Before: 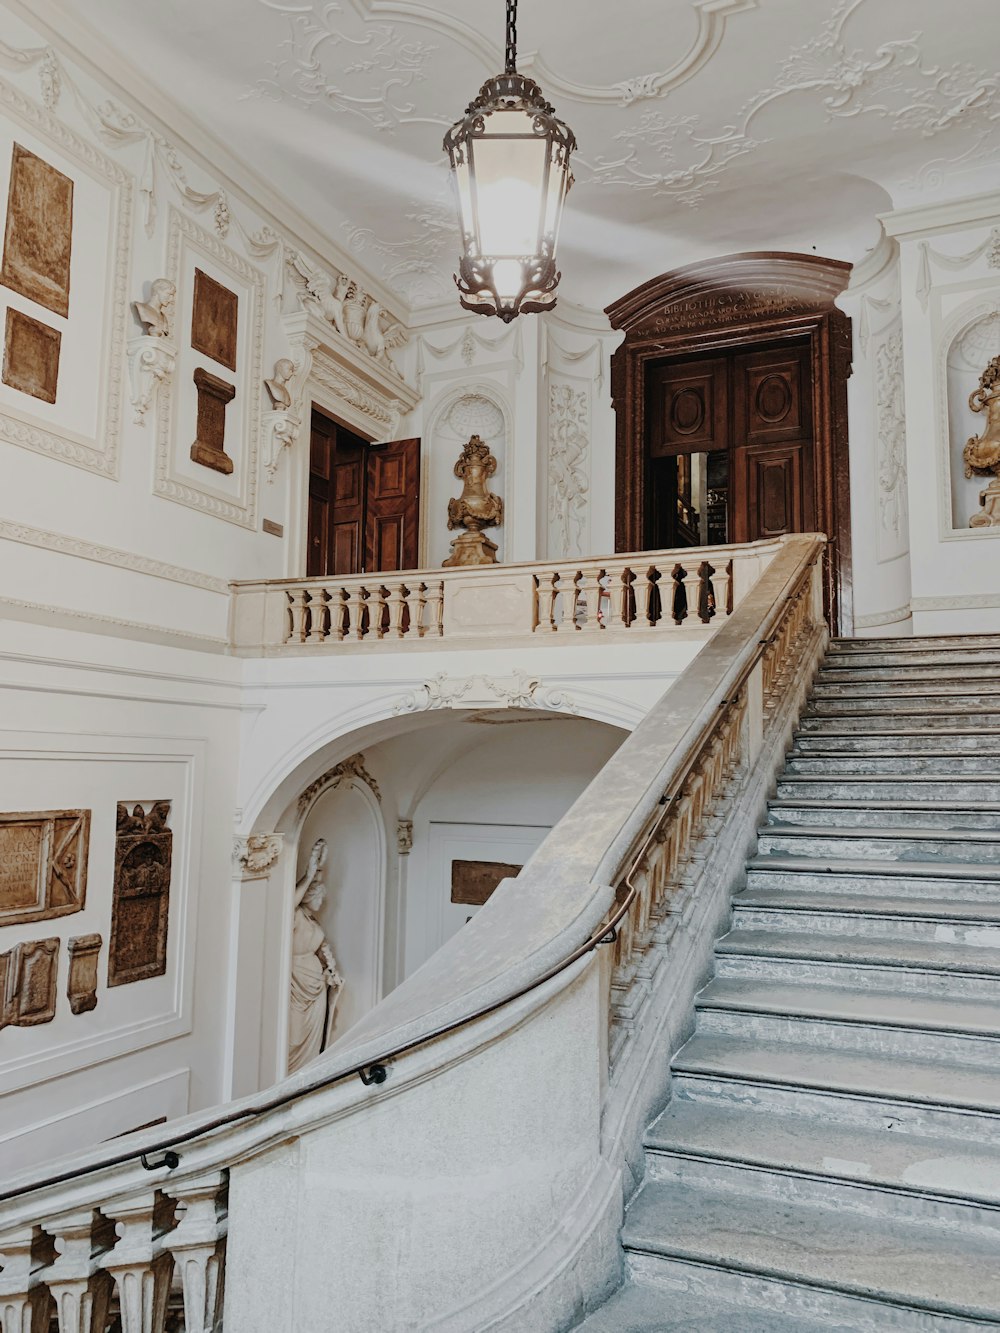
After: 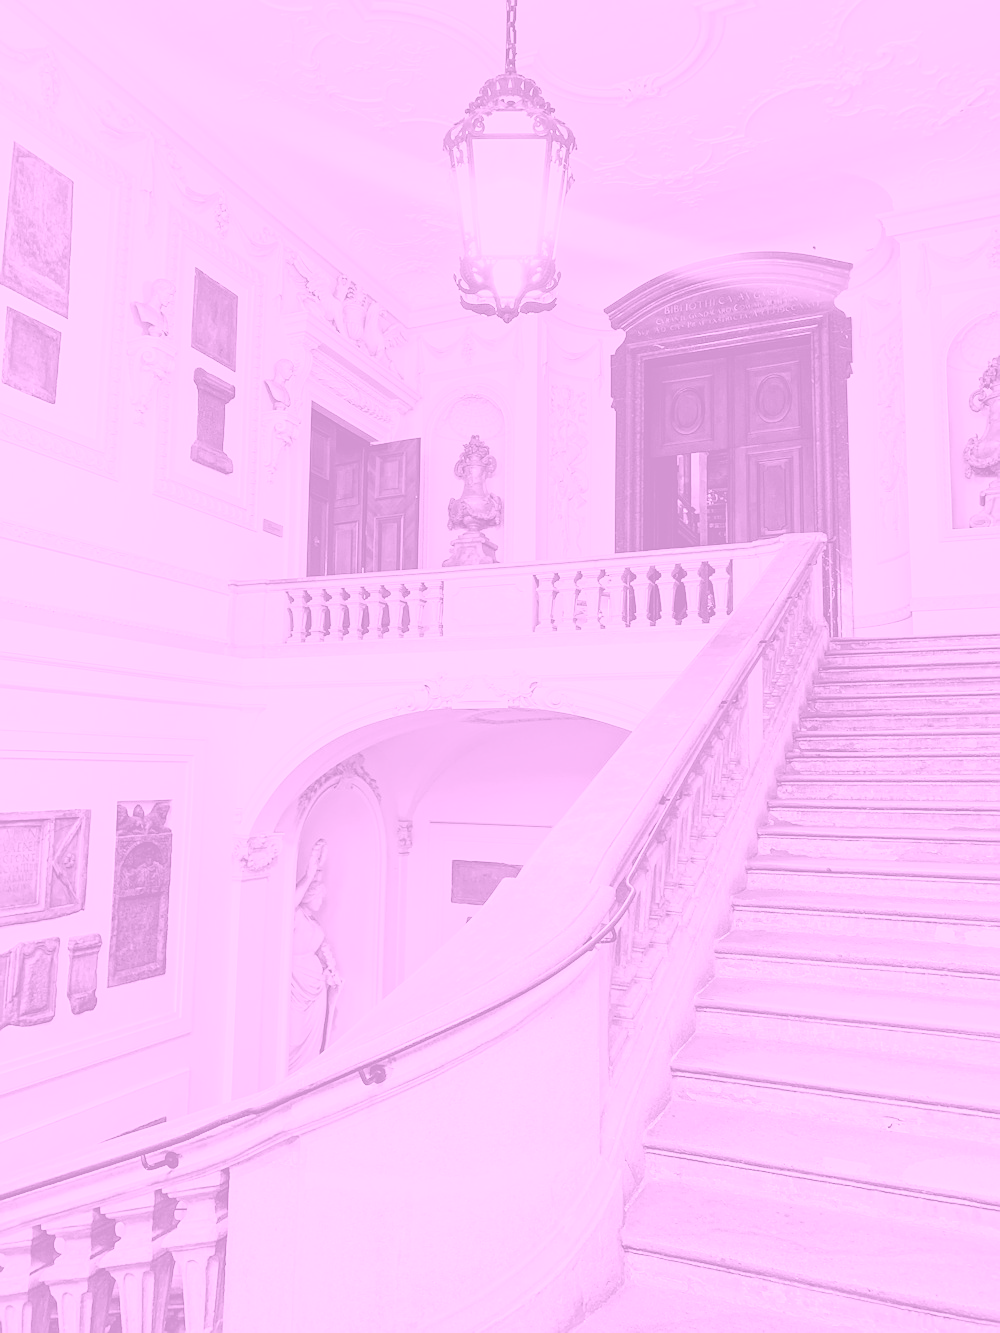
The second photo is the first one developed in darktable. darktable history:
colorize: hue 331.2°, saturation 75%, source mix 30.28%, lightness 70.52%, version 1
sharpen: radius 1
white balance: red 1.029, blue 0.92
